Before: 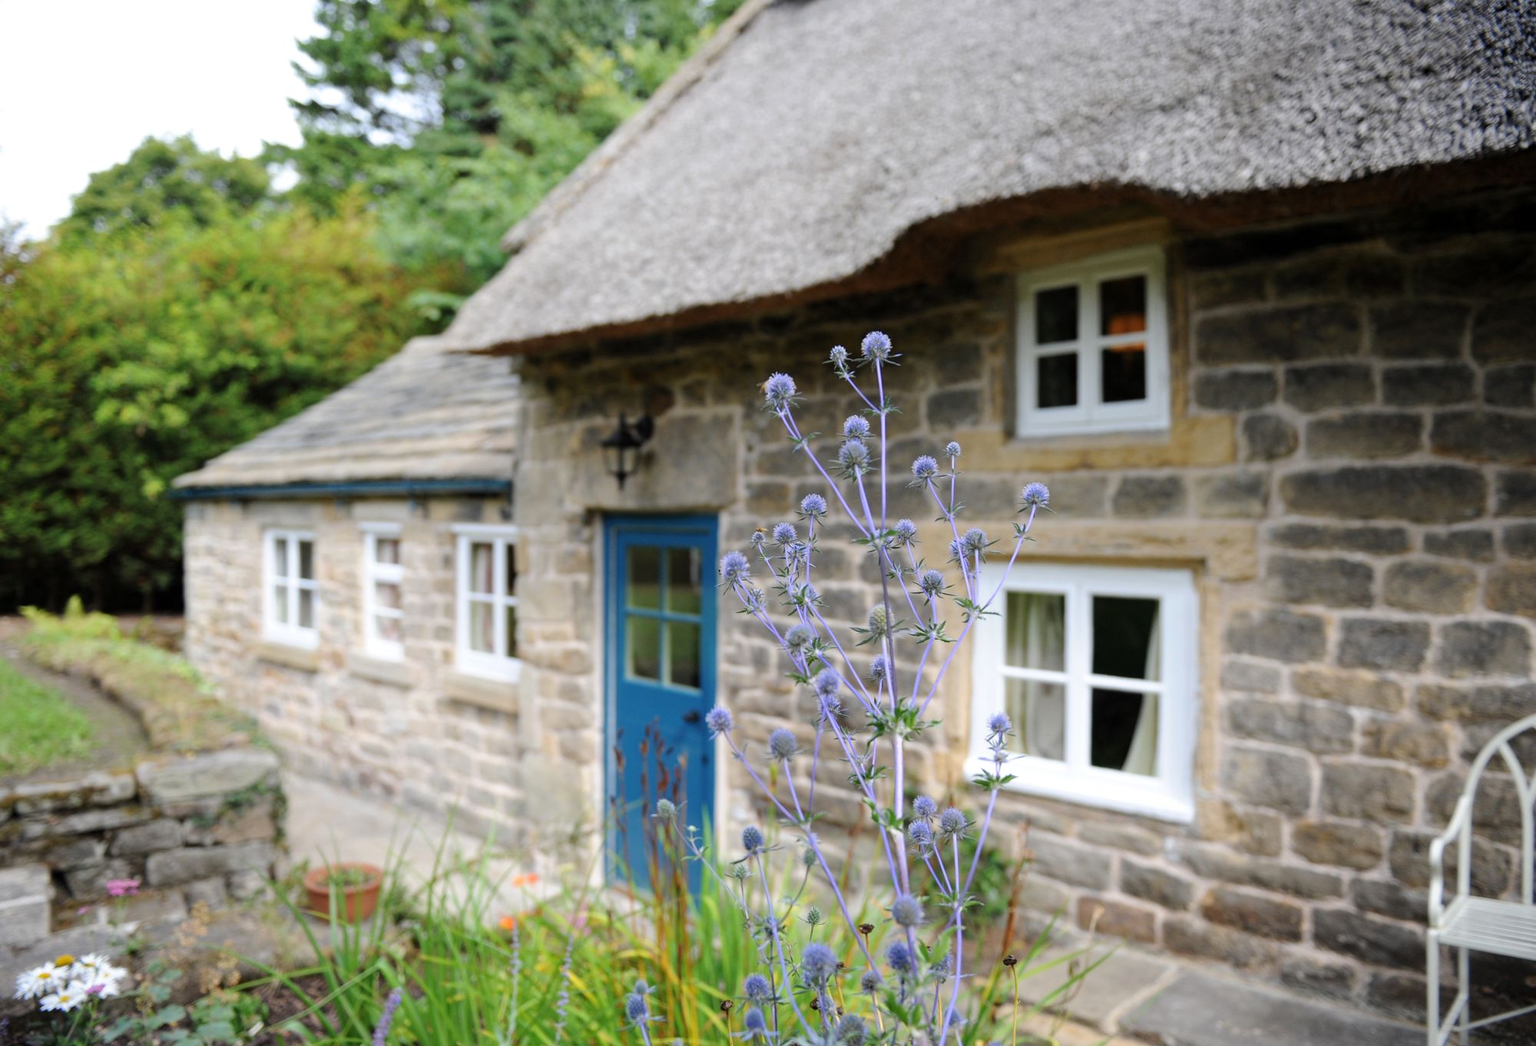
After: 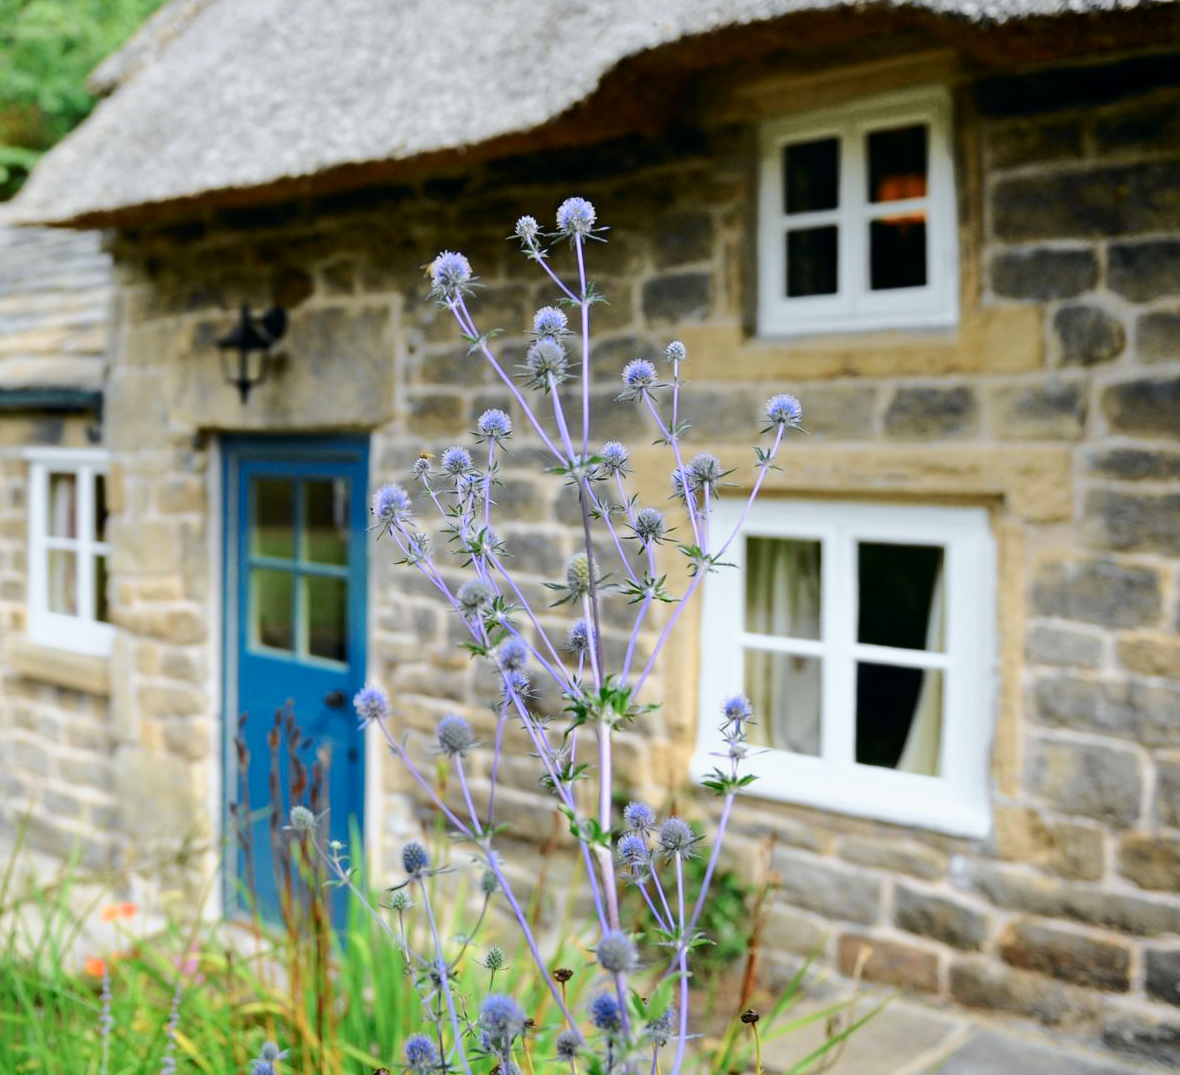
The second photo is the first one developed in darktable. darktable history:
crop and rotate: left 28.257%, top 17.218%, right 12.726%, bottom 3.806%
tone curve: curves: ch0 [(0, 0) (0.035, 0.017) (0.131, 0.108) (0.279, 0.279) (0.476, 0.554) (0.617, 0.693) (0.704, 0.77) (0.801, 0.854) (0.895, 0.927) (1, 0.976)]; ch1 [(0, 0) (0.318, 0.278) (0.444, 0.427) (0.493, 0.488) (0.504, 0.497) (0.537, 0.538) (0.594, 0.616) (0.746, 0.764) (1, 1)]; ch2 [(0, 0) (0.316, 0.292) (0.381, 0.37) (0.423, 0.448) (0.476, 0.482) (0.502, 0.495) (0.529, 0.547) (0.583, 0.608) (0.639, 0.657) (0.7, 0.7) (0.861, 0.808) (1, 0.951)], color space Lab, independent channels, preserve colors none
shadows and highlights: low approximation 0.01, soften with gaussian
